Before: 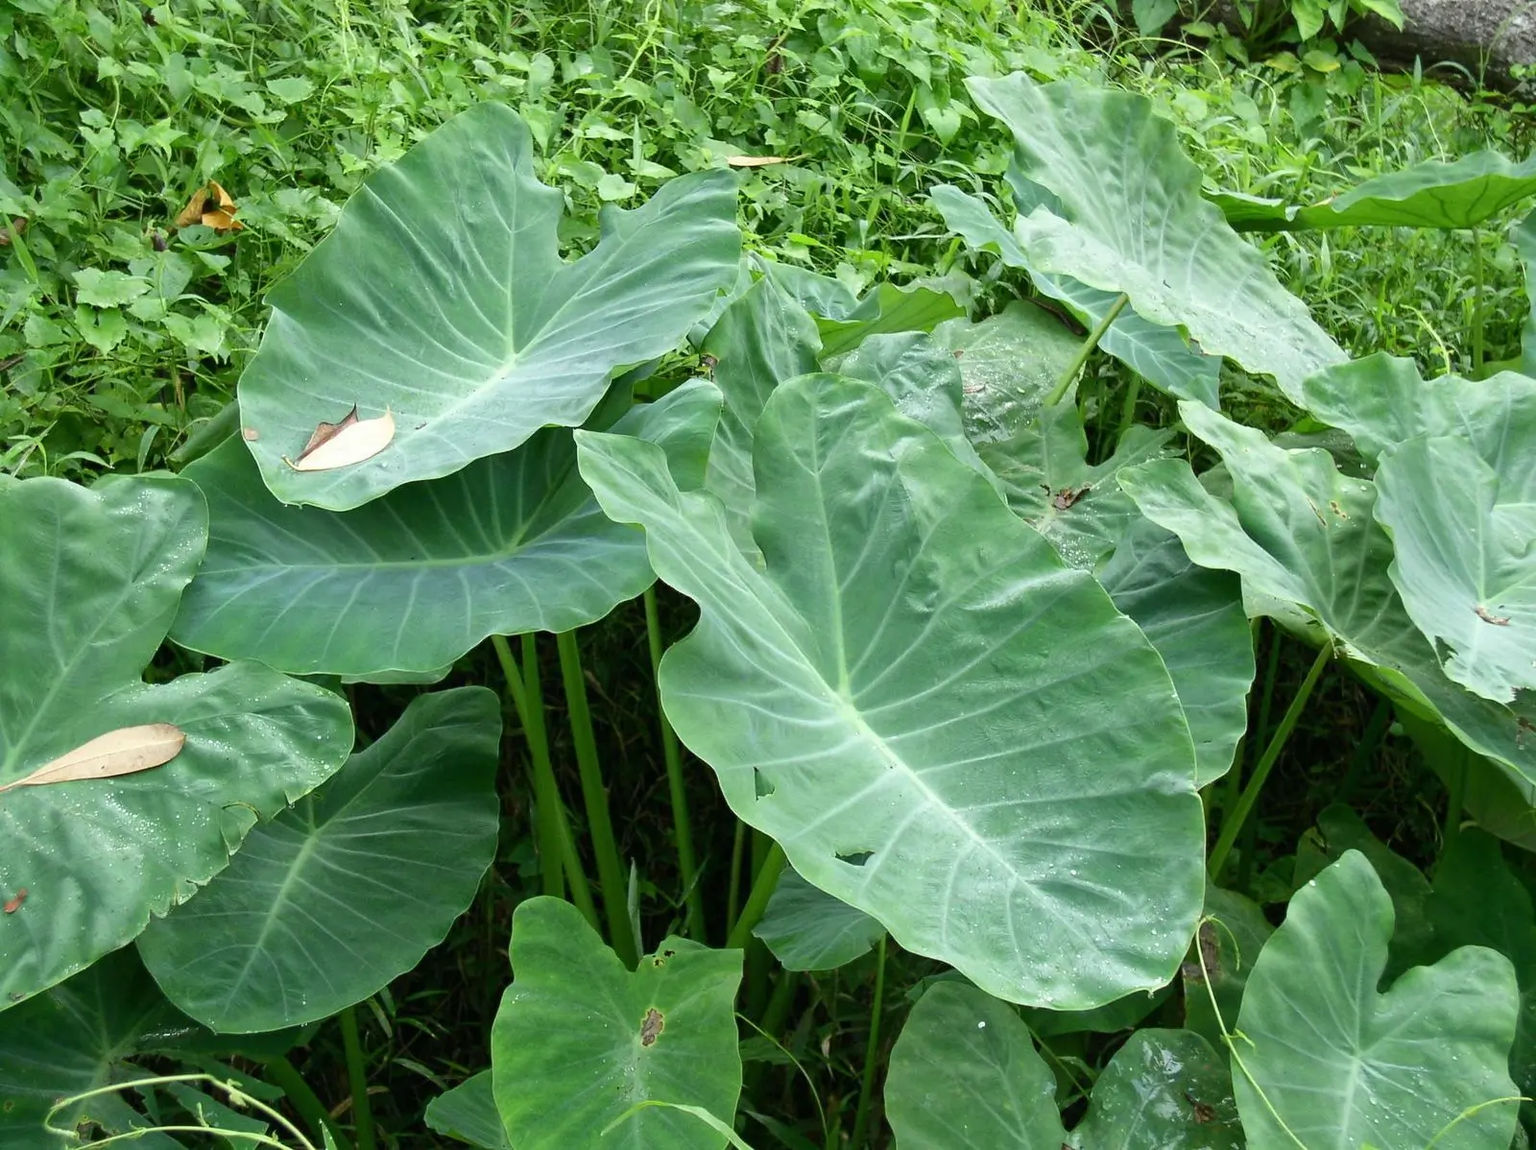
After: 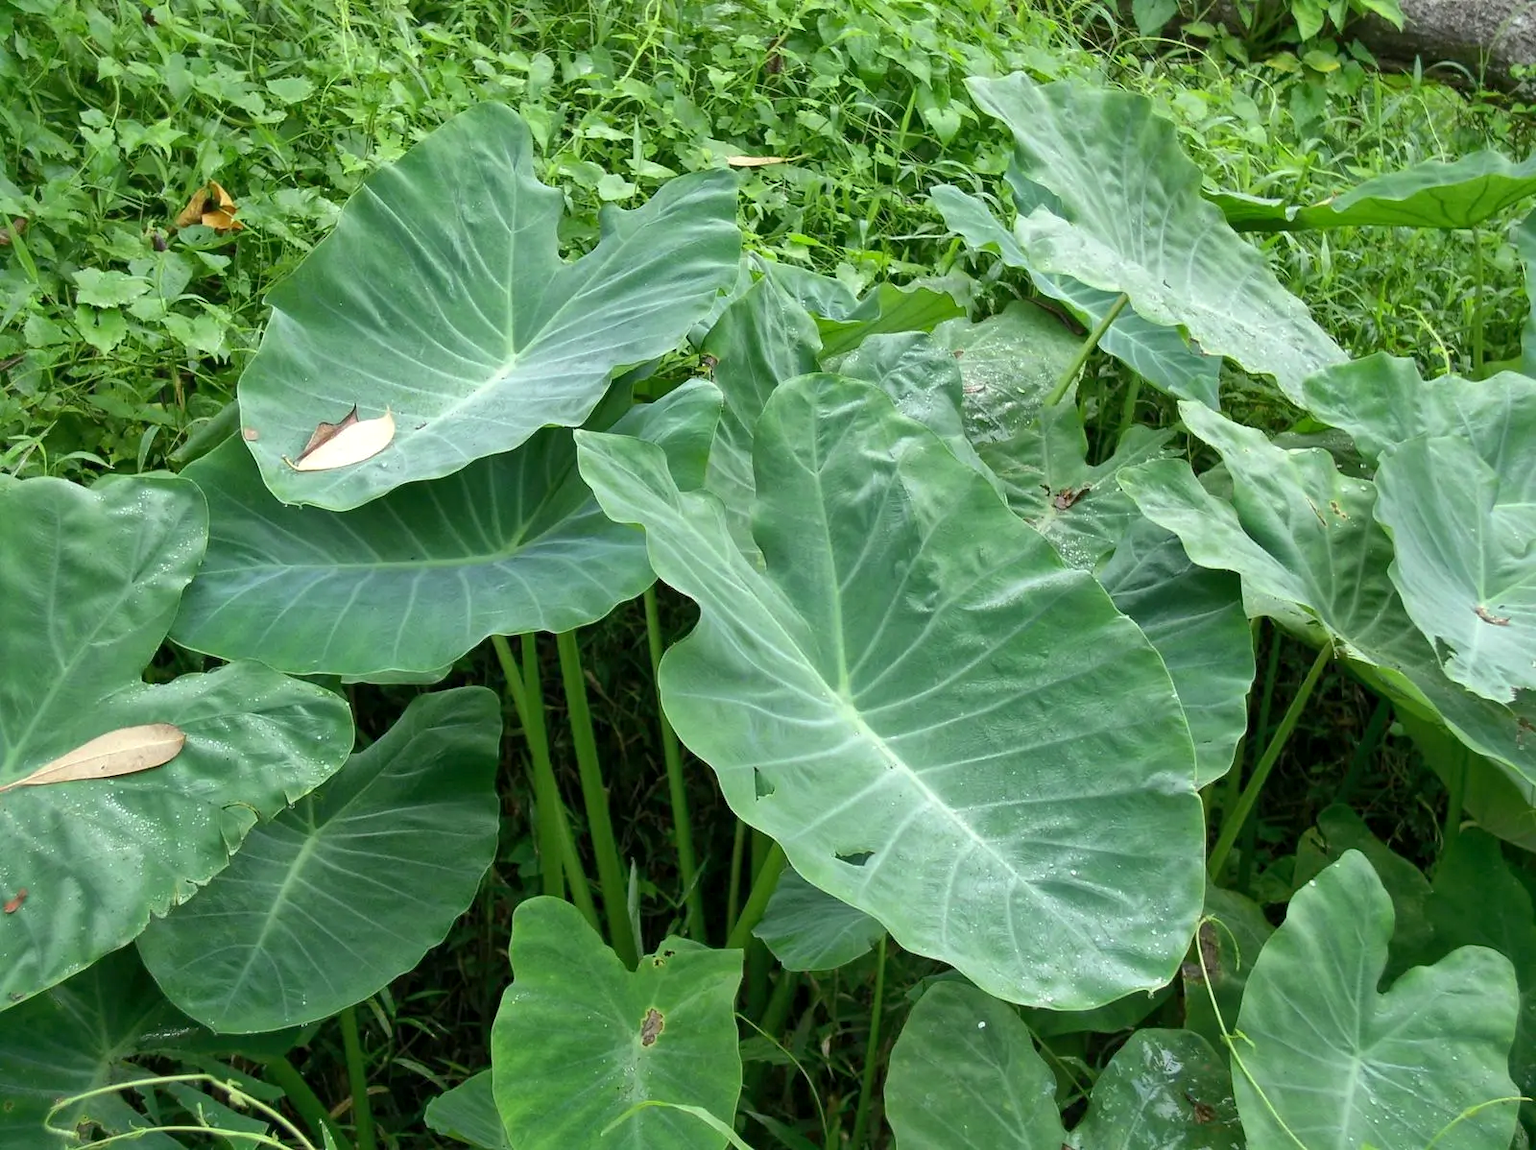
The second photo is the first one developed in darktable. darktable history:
shadows and highlights: on, module defaults
local contrast: highlights 105%, shadows 102%, detail 119%, midtone range 0.2
